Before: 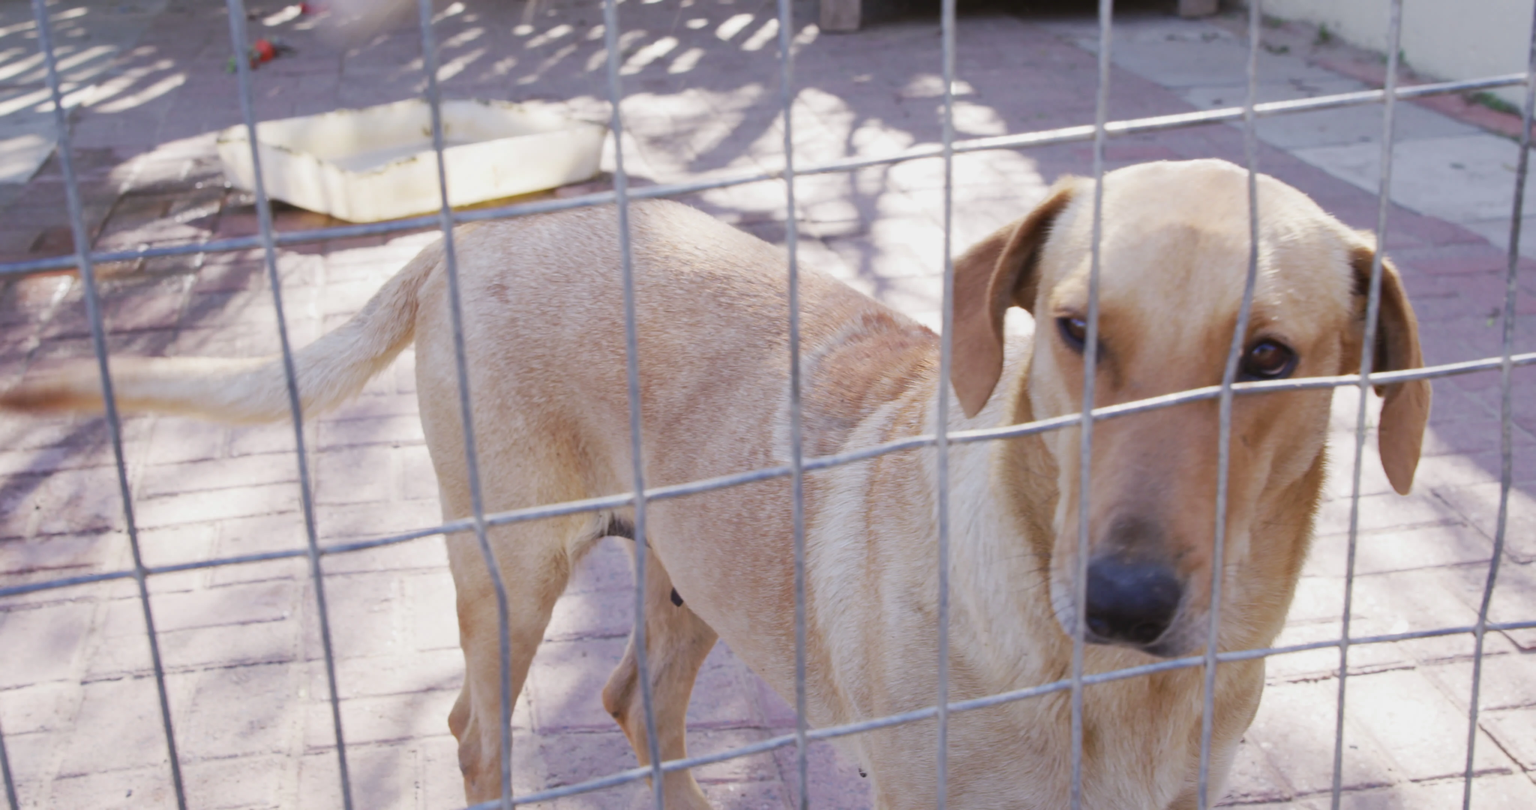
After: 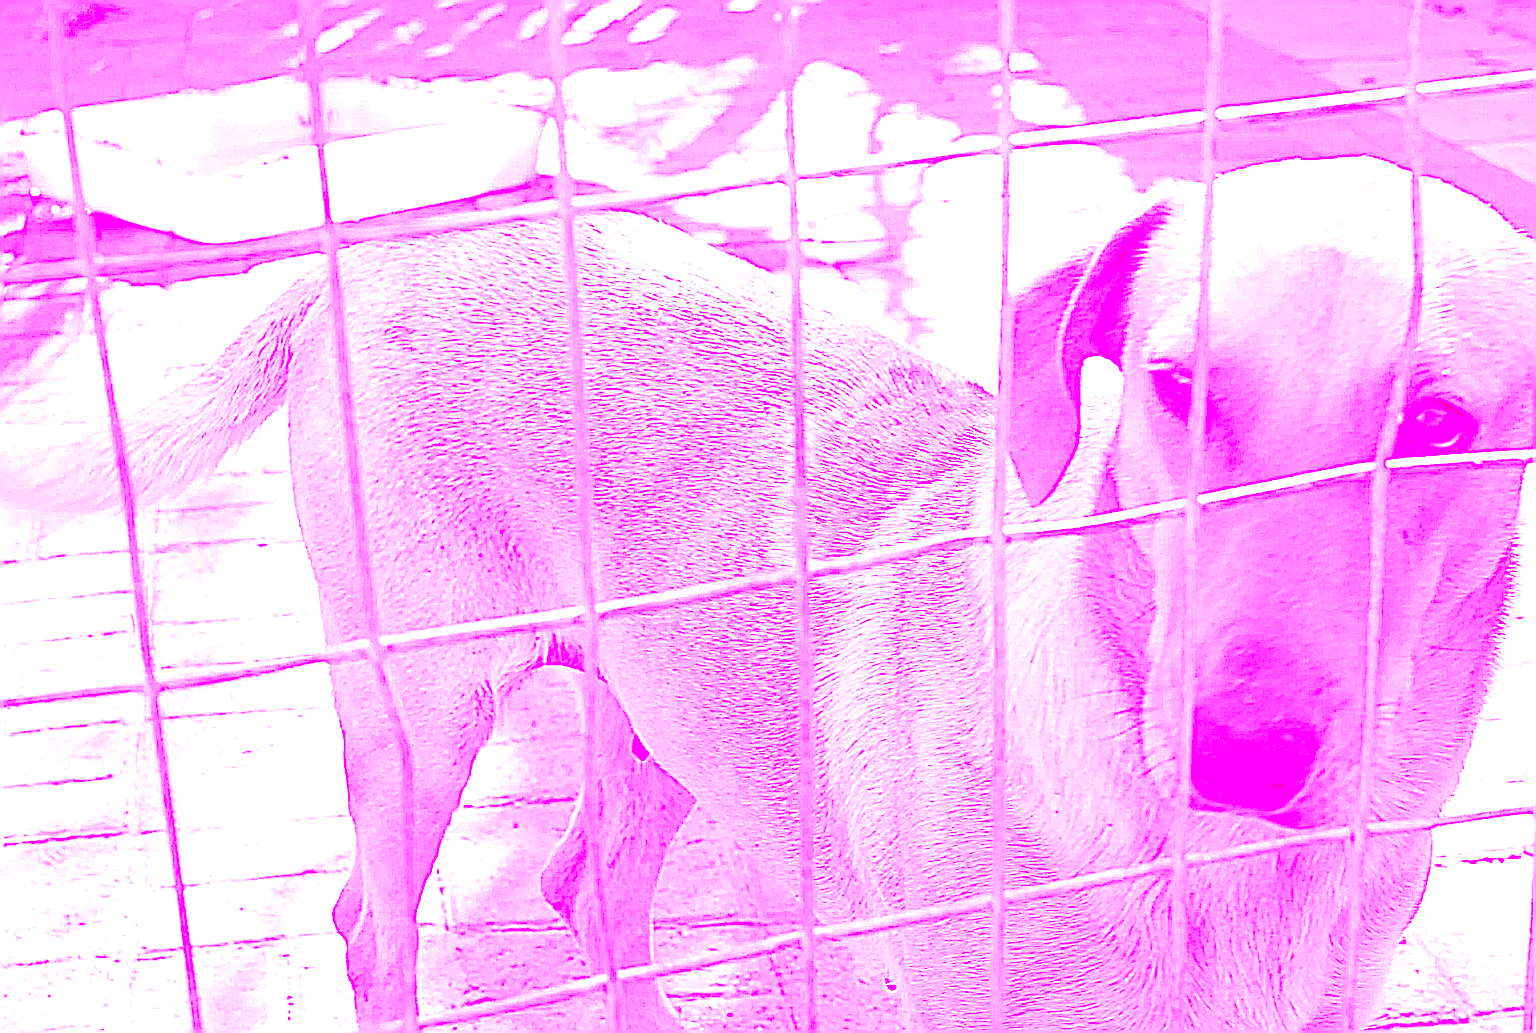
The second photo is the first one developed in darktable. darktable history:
sharpen: radius 2.676, amount 0.669
crop and rotate: left 13.15%, top 5.251%, right 12.609%
white balance: red 8, blue 8
exposure: black level correction 0.035, exposure 0.9 EV, compensate highlight preservation false
